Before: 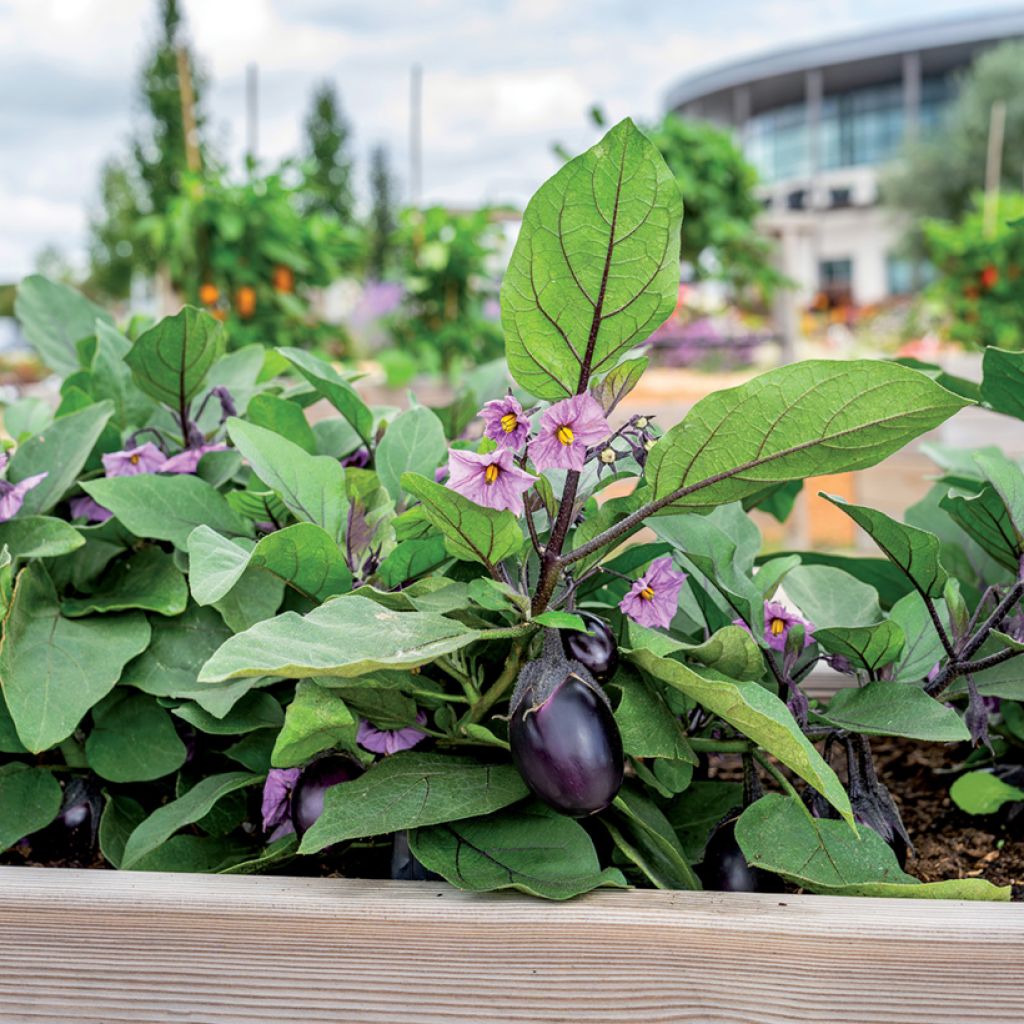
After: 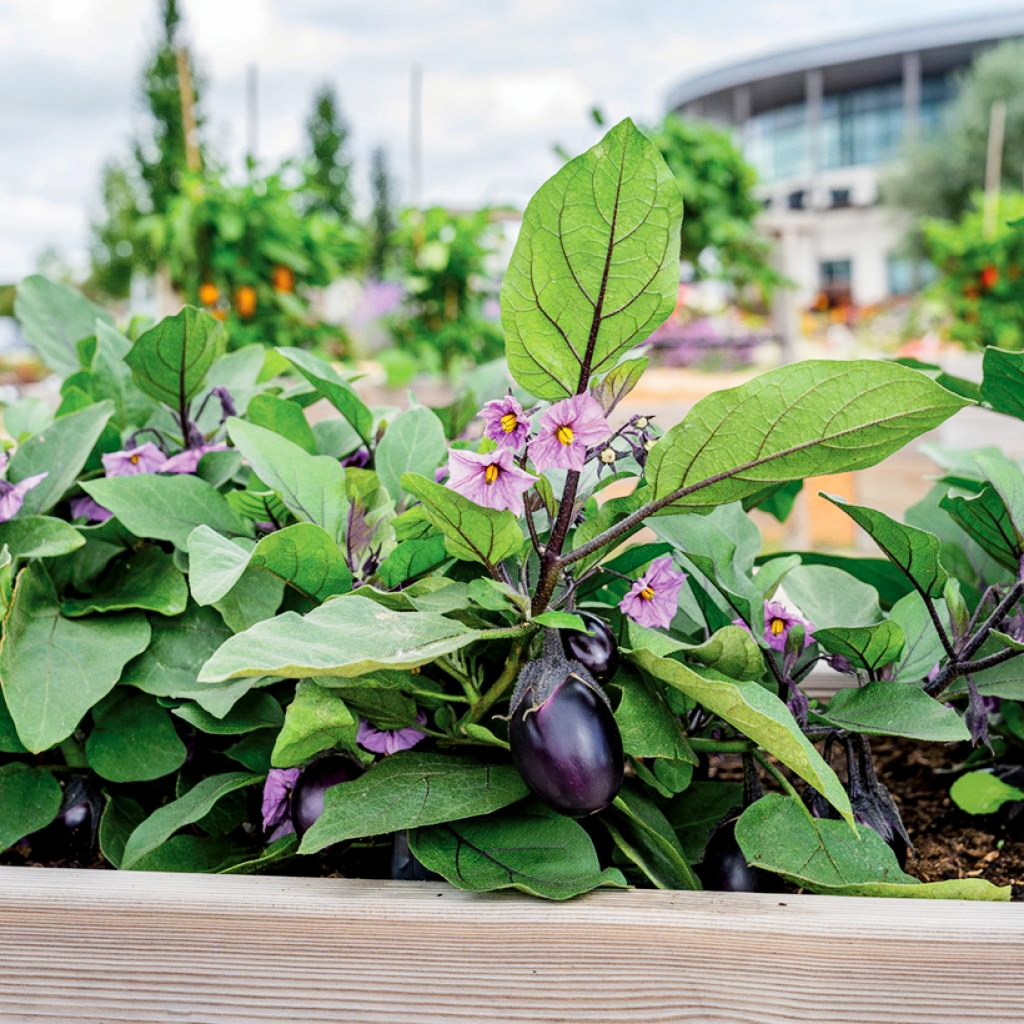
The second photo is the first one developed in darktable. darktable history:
tone curve: curves: ch0 [(0, 0) (0.037, 0.025) (0.131, 0.093) (0.275, 0.256) (0.476, 0.517) (0.607, 0.667) (0.691, 0.745) (0.789, 0.836) (0.911, 0.925) (0.997, 0.995)]; ch1 [(0, 0) (0.301, 0.3) (0.444, 0.45) (0.493, 0.495) (0.507, 0.503) (0.534, 0.533) (0.582, 0.58) (0.658, 0.693) (0.746, 0.77) (1, 1)]; ch2 [(0, 0) (0.246, 0.233) (0.36, 0.352) (0.415, 0.418) (0.476, 0.492) (0.502, 0.504) (0.525, 0.518) (0.539, 0.544) (0.586, 0.602) (0.634, 0.651) (0.706, 0.727) (0.853, 0.852) (1, 0.951)], preserve colors none
